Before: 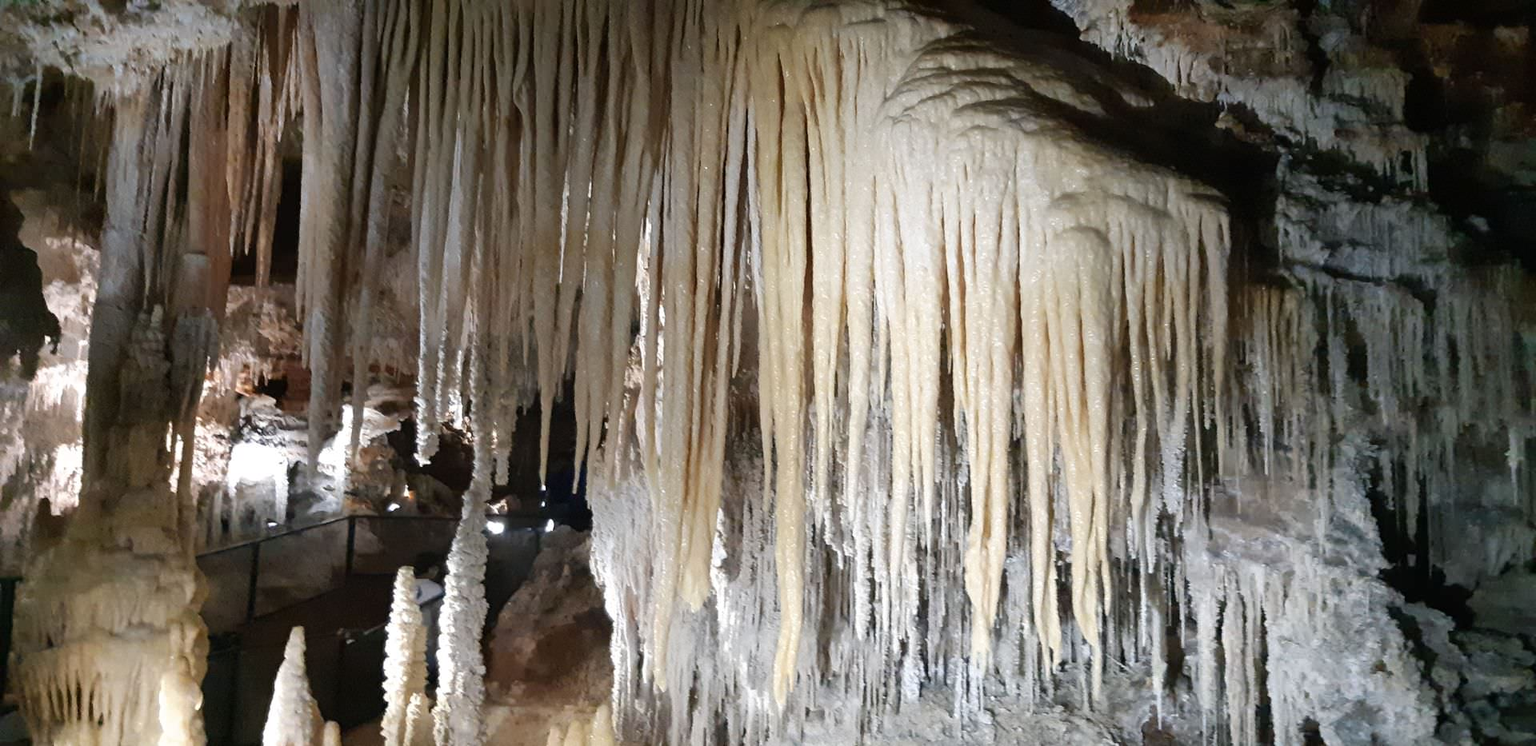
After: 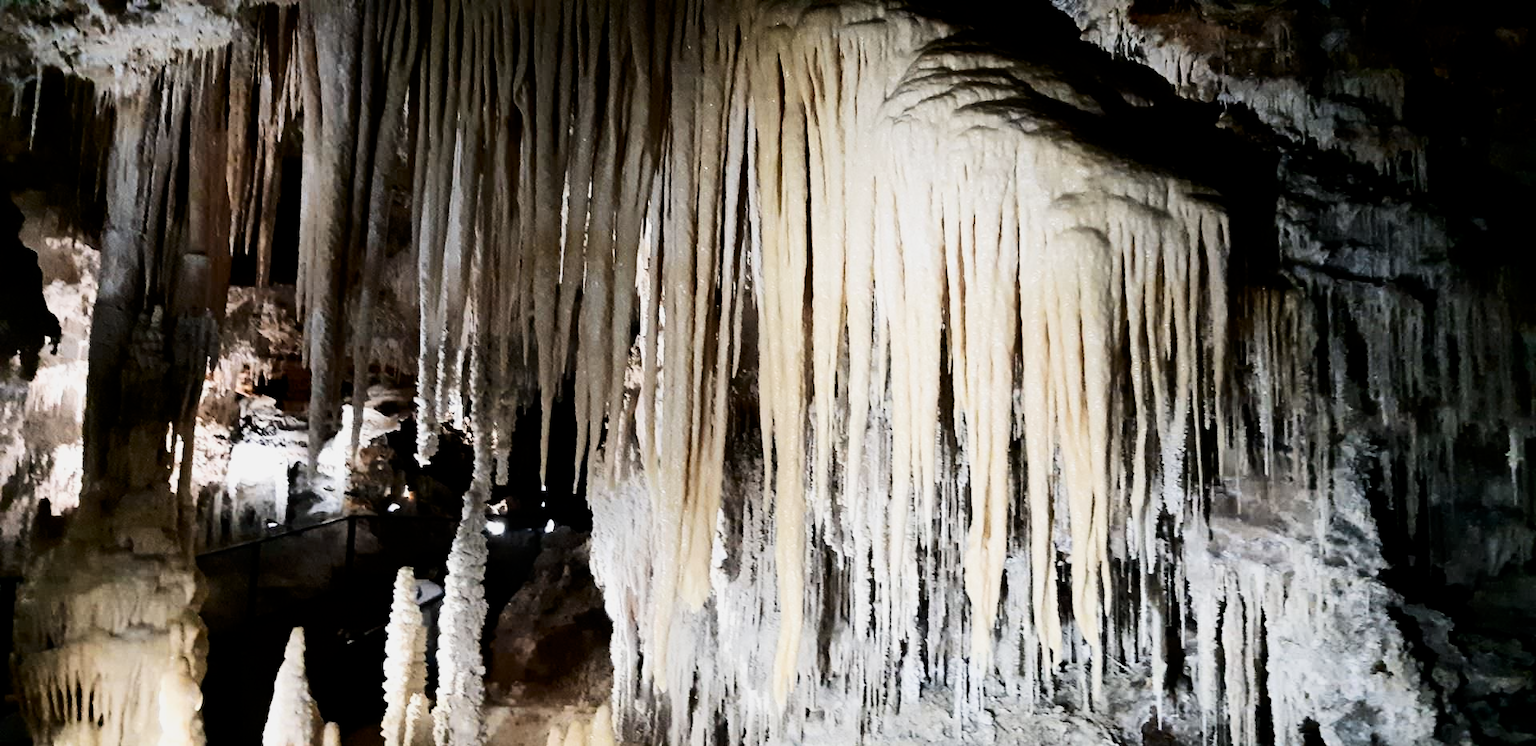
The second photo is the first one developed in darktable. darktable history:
filmic rgb: black relative exposure -5 EV, hardness 2.88, contrast 1.3, highlights saturation mix -30%
contrast brightness saturation: contrast 0.28
